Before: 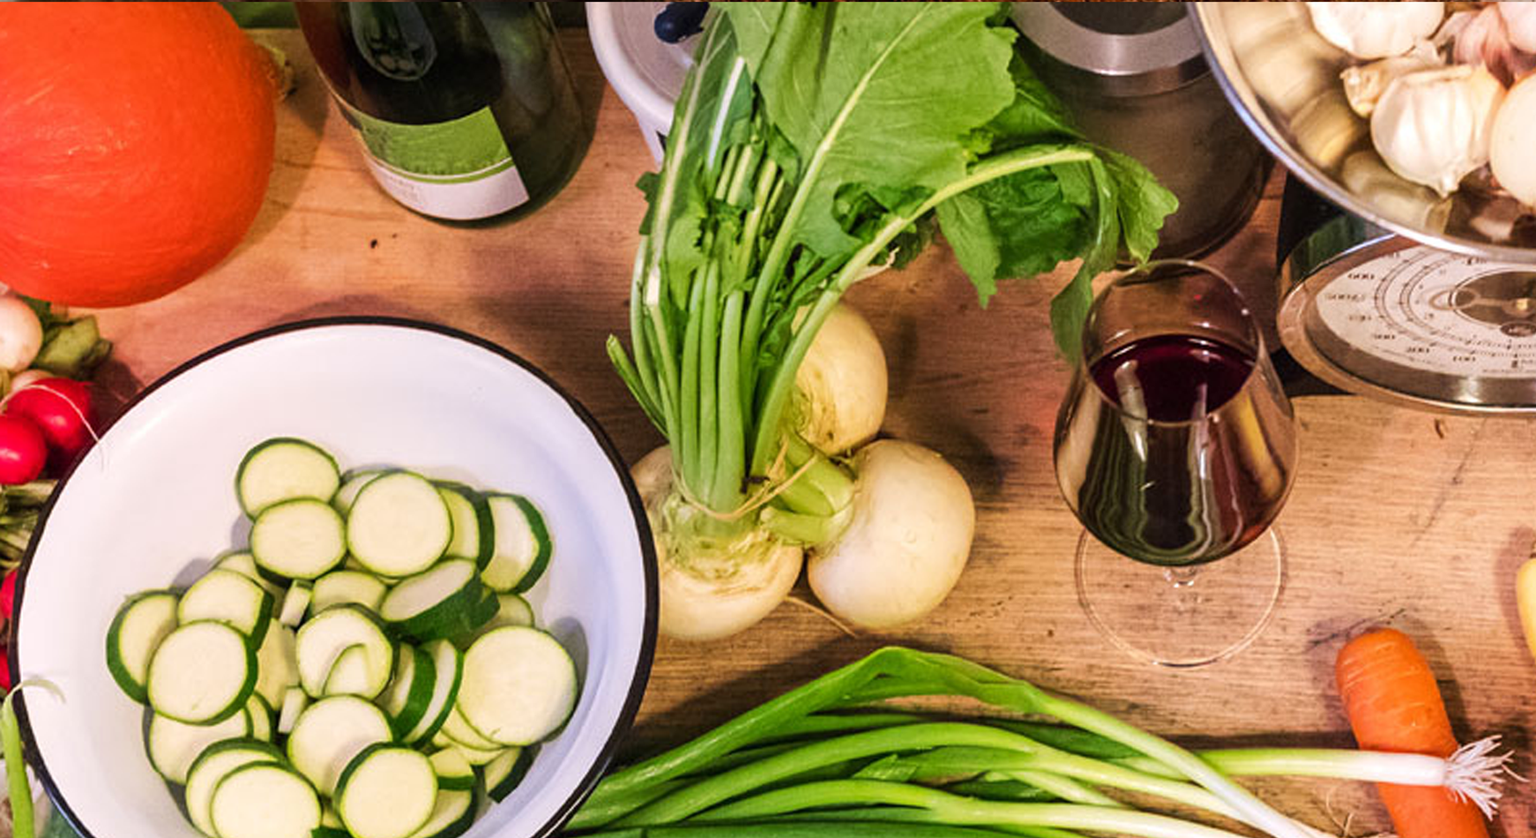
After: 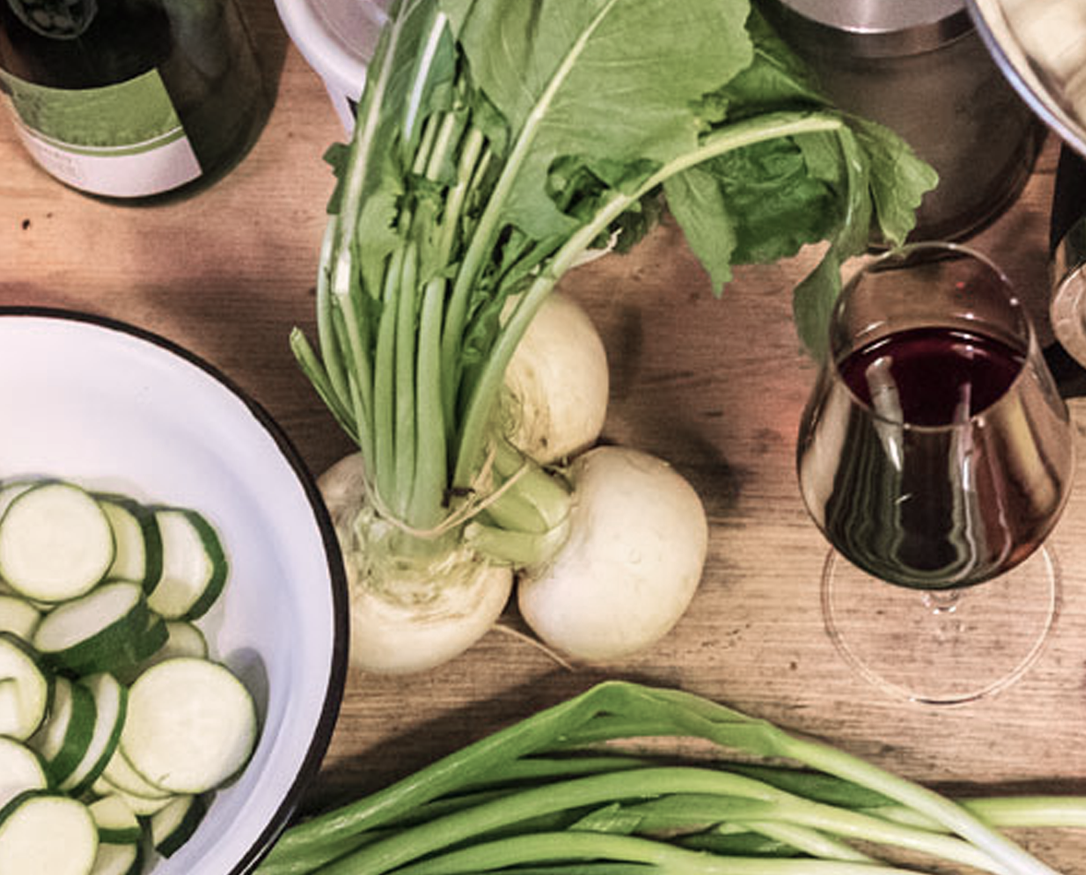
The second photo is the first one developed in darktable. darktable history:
crop and rotate: left 22.918%, top 5.629%, right 14.711%, bottom 2.247%
color zones: curves: ch0 [(0, 0.559) (0.153, 0.551) (0.229, 0.5) (0.429, 0.5) (0.571, 0.5) (0.714, 0.5) (0.857, 0.5) (1, 0.559)]; ch1 [(0, 0.417) (0.112, 0.336) (0.213, 0.26) (0.429, 0.34) (0.571, 0.35) (0.683, 0.331) (0.857, 0.344) (1, 0.417)]
